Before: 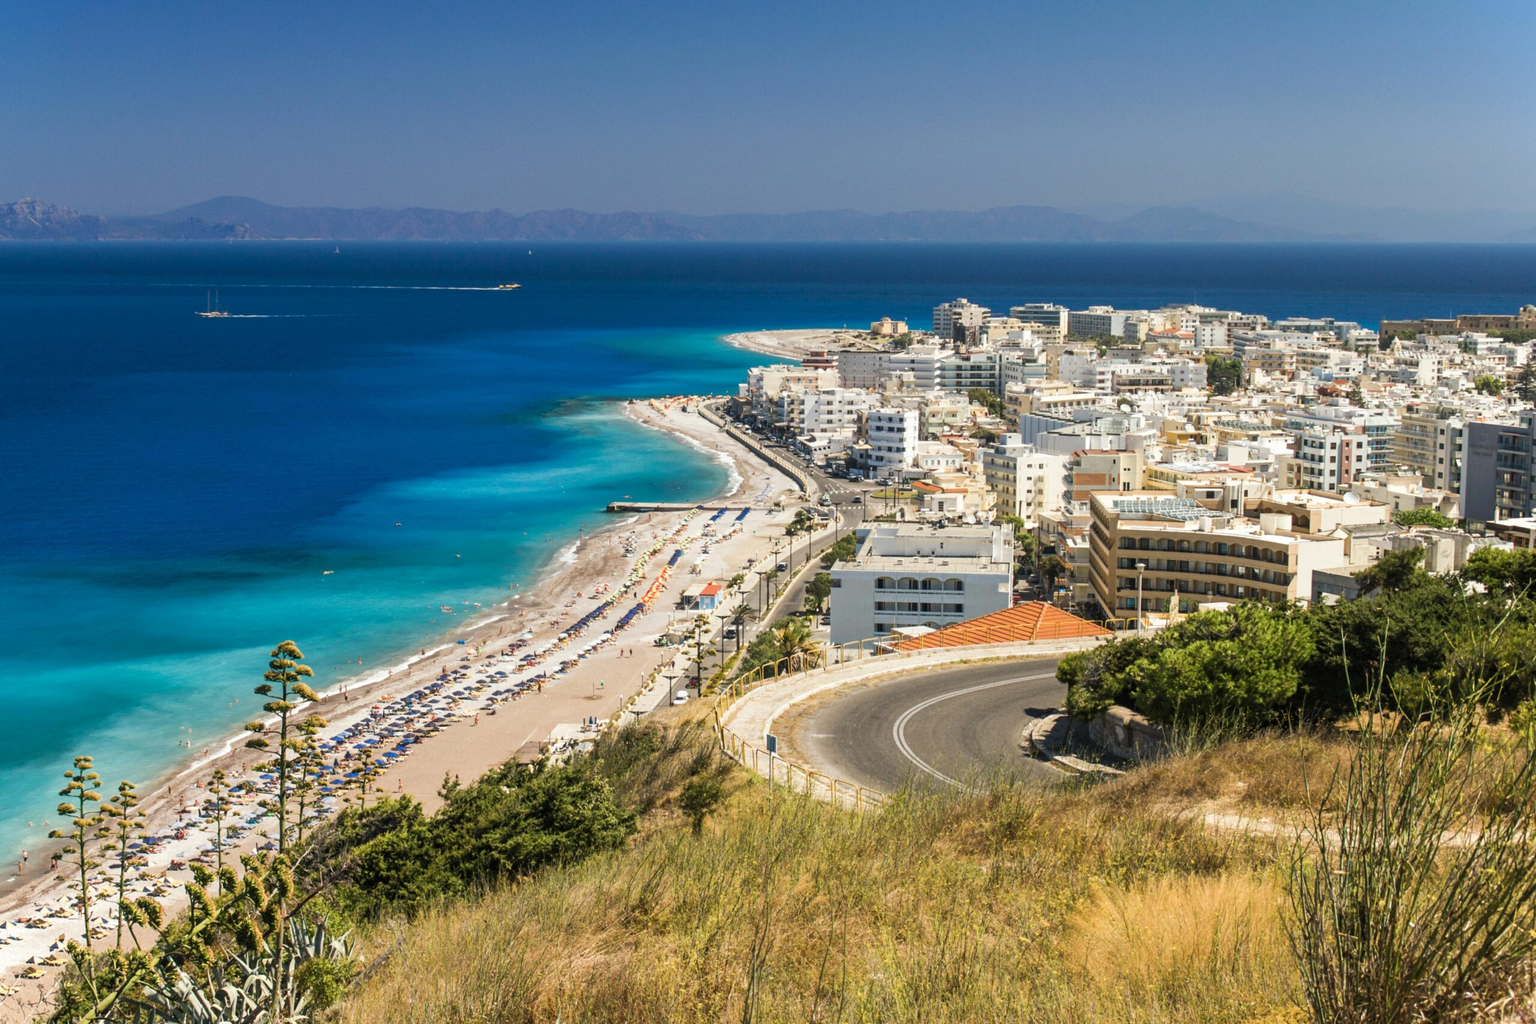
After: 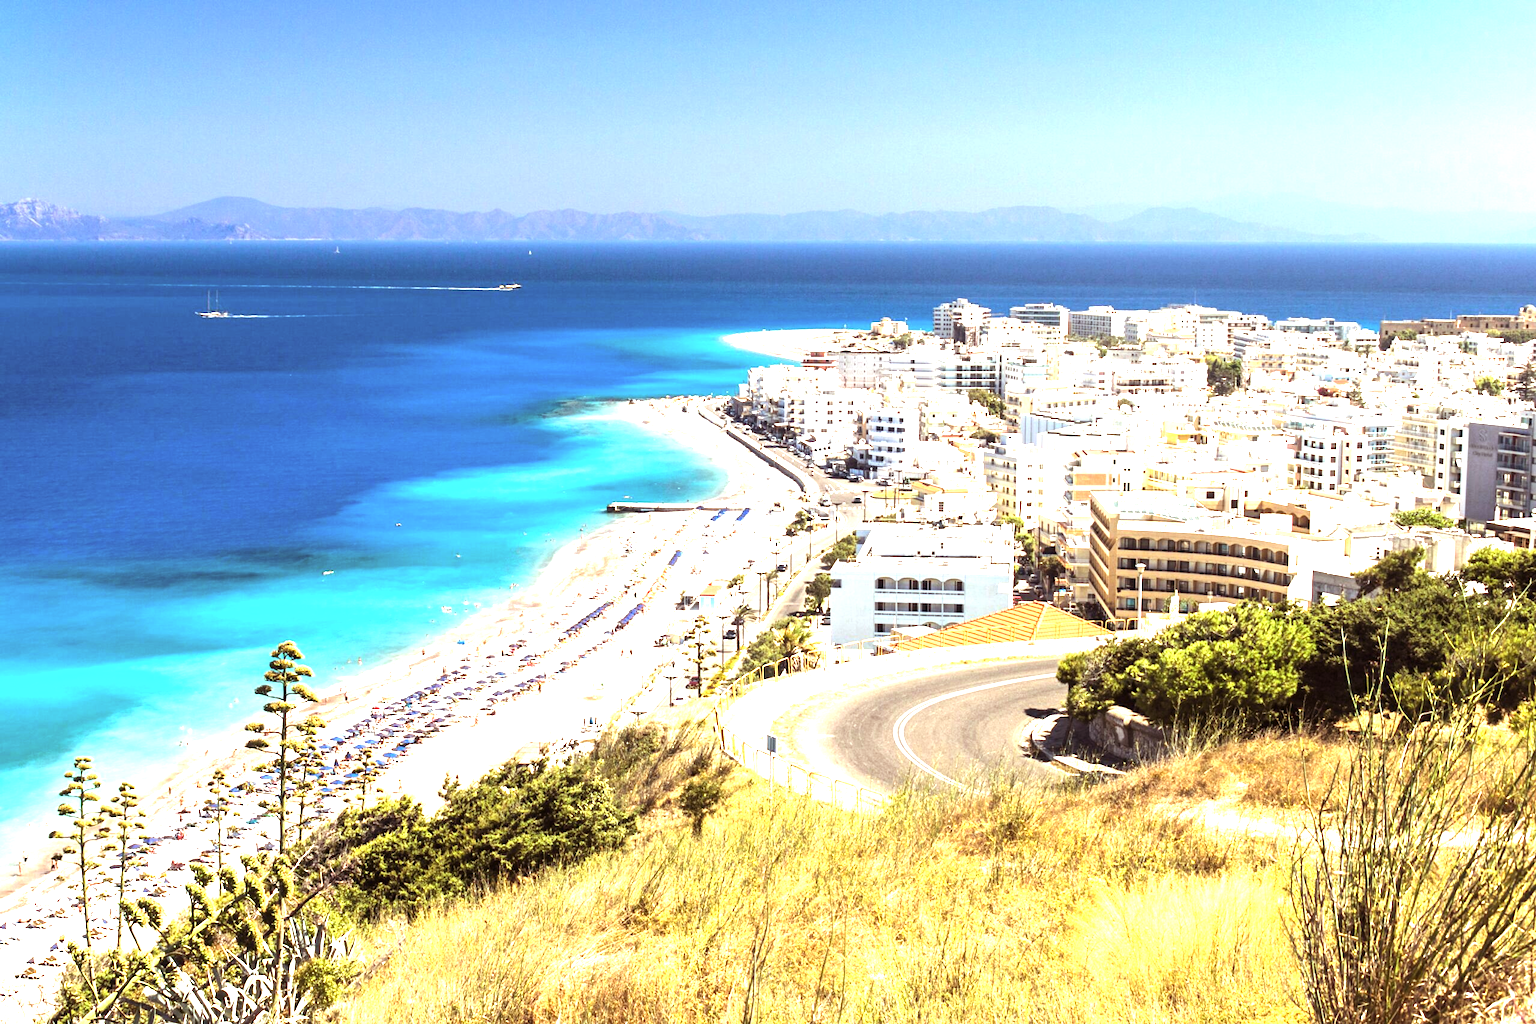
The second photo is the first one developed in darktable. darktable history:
rgb levels: mode RGB, independent channels, levels [[0, 0.474, 1], [0, 0.5, 1], [0, 0.5, 1]]
exposure: black level correction 0, exposure 1.198 EV, compensate exposure bias true, compensate highlight preservation false
tone equalizer: -8 EV -0.75 EV, -7 EV -0.7 EV, -6 EV -0.6 EV, -5 EV -0.4 EV, -3 EV 0.4 EV, -2 EV 0.6 EV, -1 EV 0.7 EV, +0 EV 0.75 EV, edges refinement/feathering 500, mask exposure compensation -1.57 EV, preserve details no
